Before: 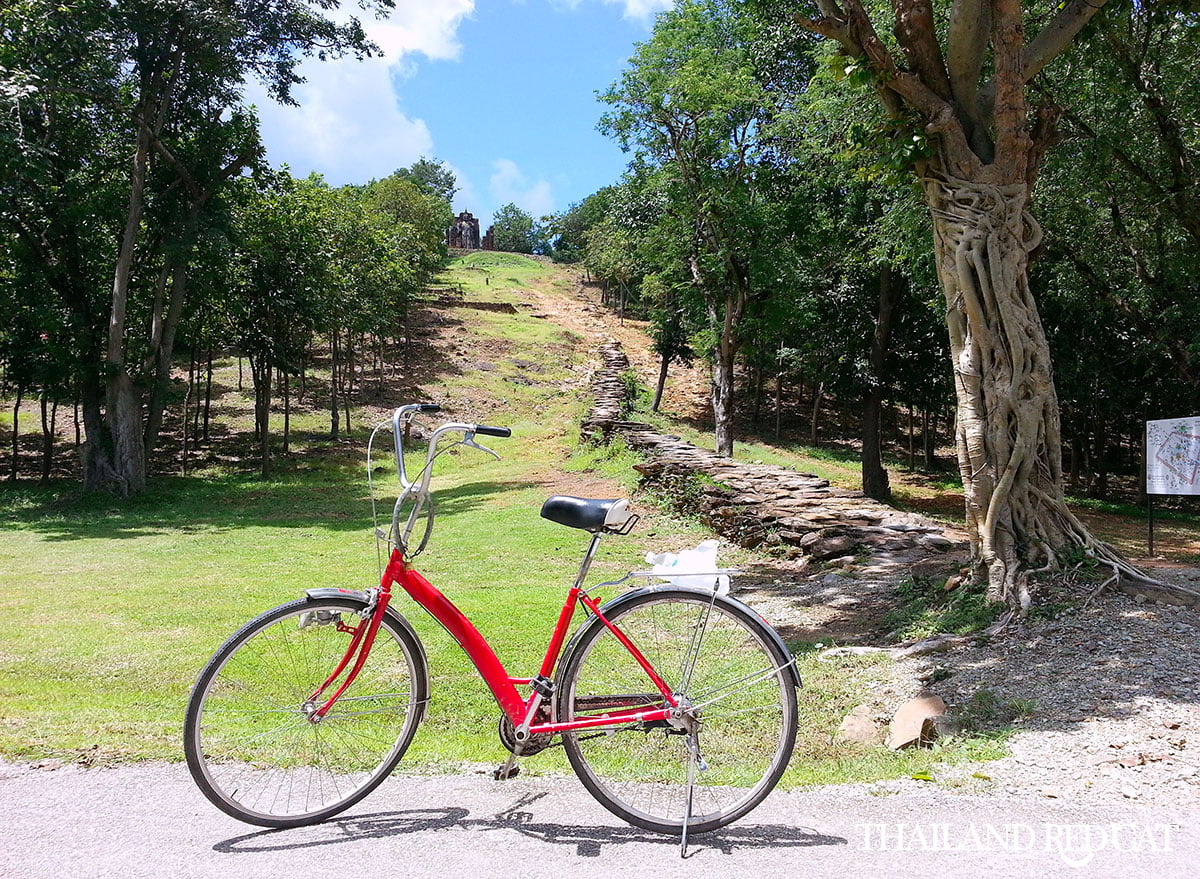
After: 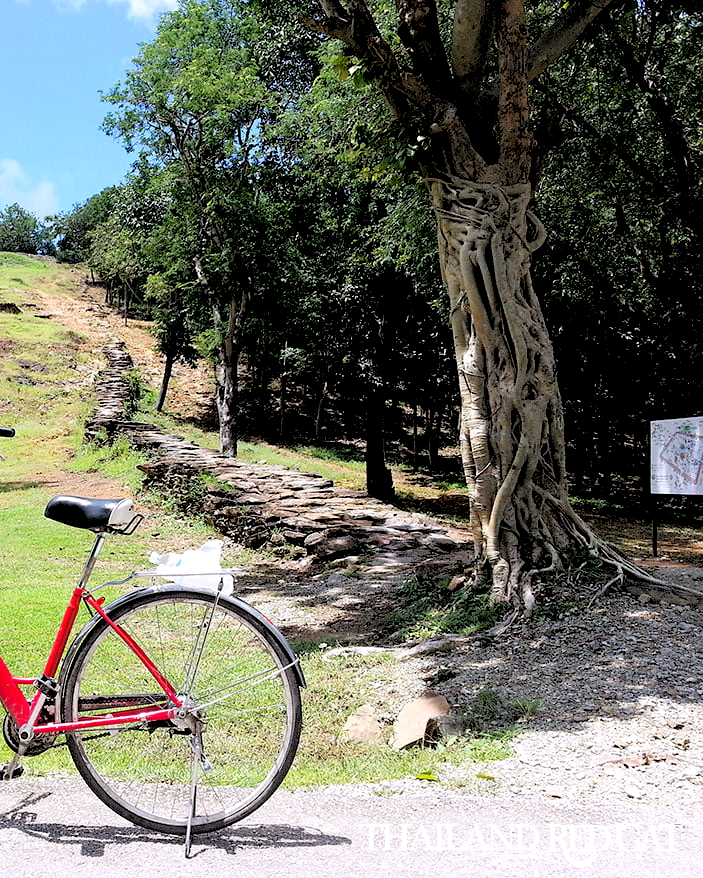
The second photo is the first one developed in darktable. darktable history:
crop: left 41.402%
rgb levels: levels [[0.029, 0.461, 0.922], [0, 0.5, 1], [0, 0.5, 1]]
